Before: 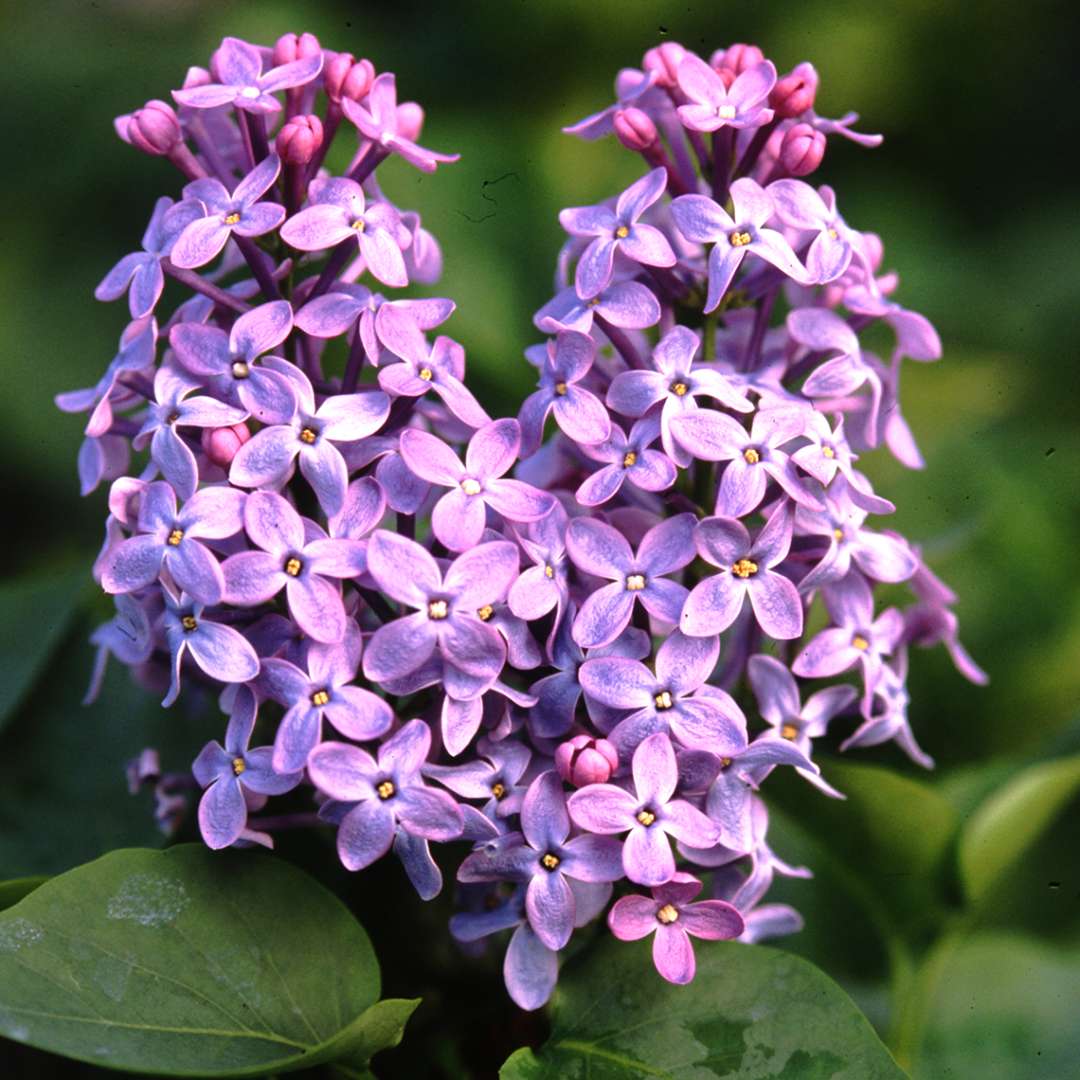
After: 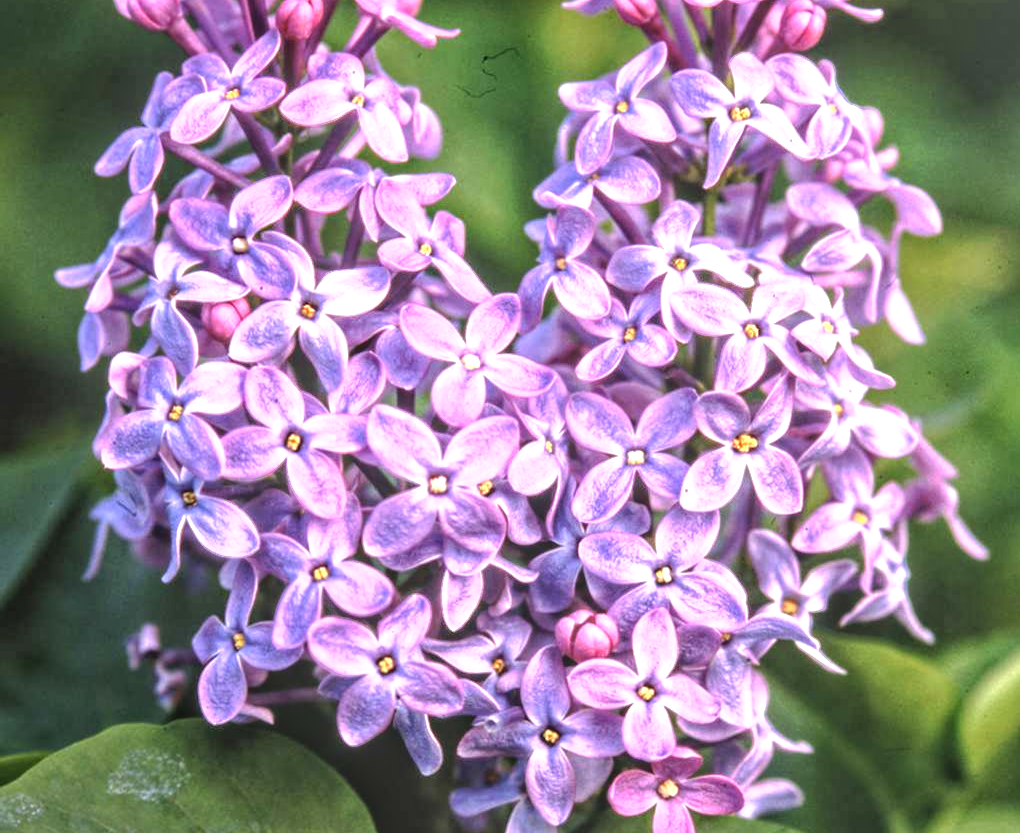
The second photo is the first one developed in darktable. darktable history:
crop and rotate: angle 0.037°, top 11.607%, right 5.41%, bottom 11.153%
local contrast: highlights 73%, shadows 10%, midtone range 0.19
exposure: exposure 0.49 EV, compensate exposure bias true, compensate highlight preservation false
contrast equalizer: y [[0.511, 0.558, 0.631, 0.632, 0.559, 0.512], [0.5 ×6], [0.5 ×6], [0 ×6], [0 ×6]]
